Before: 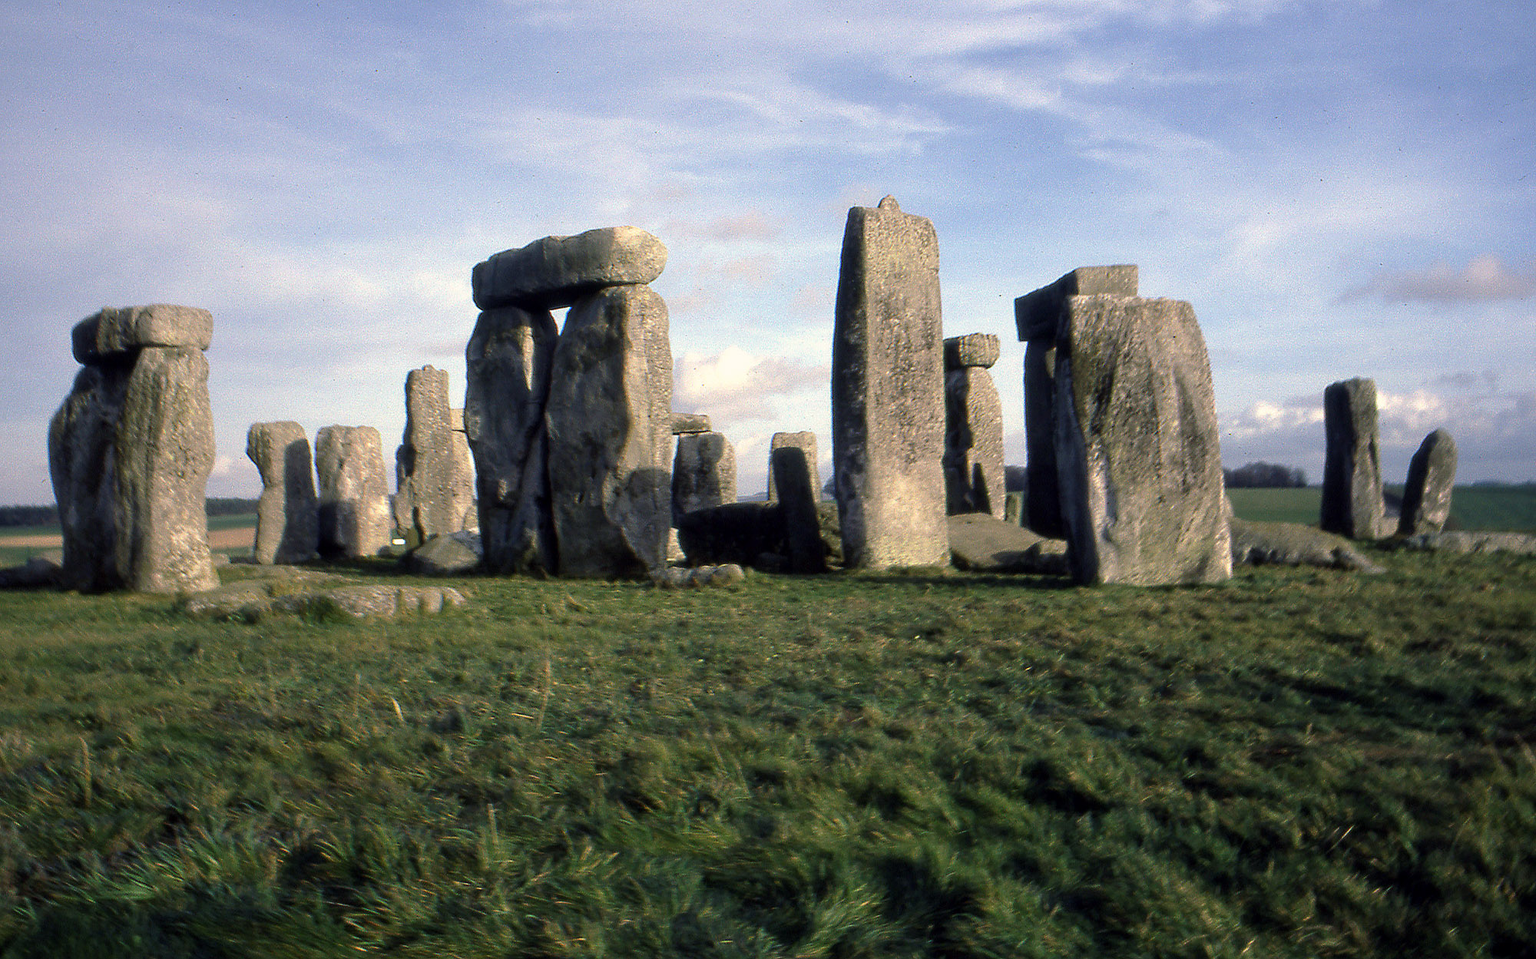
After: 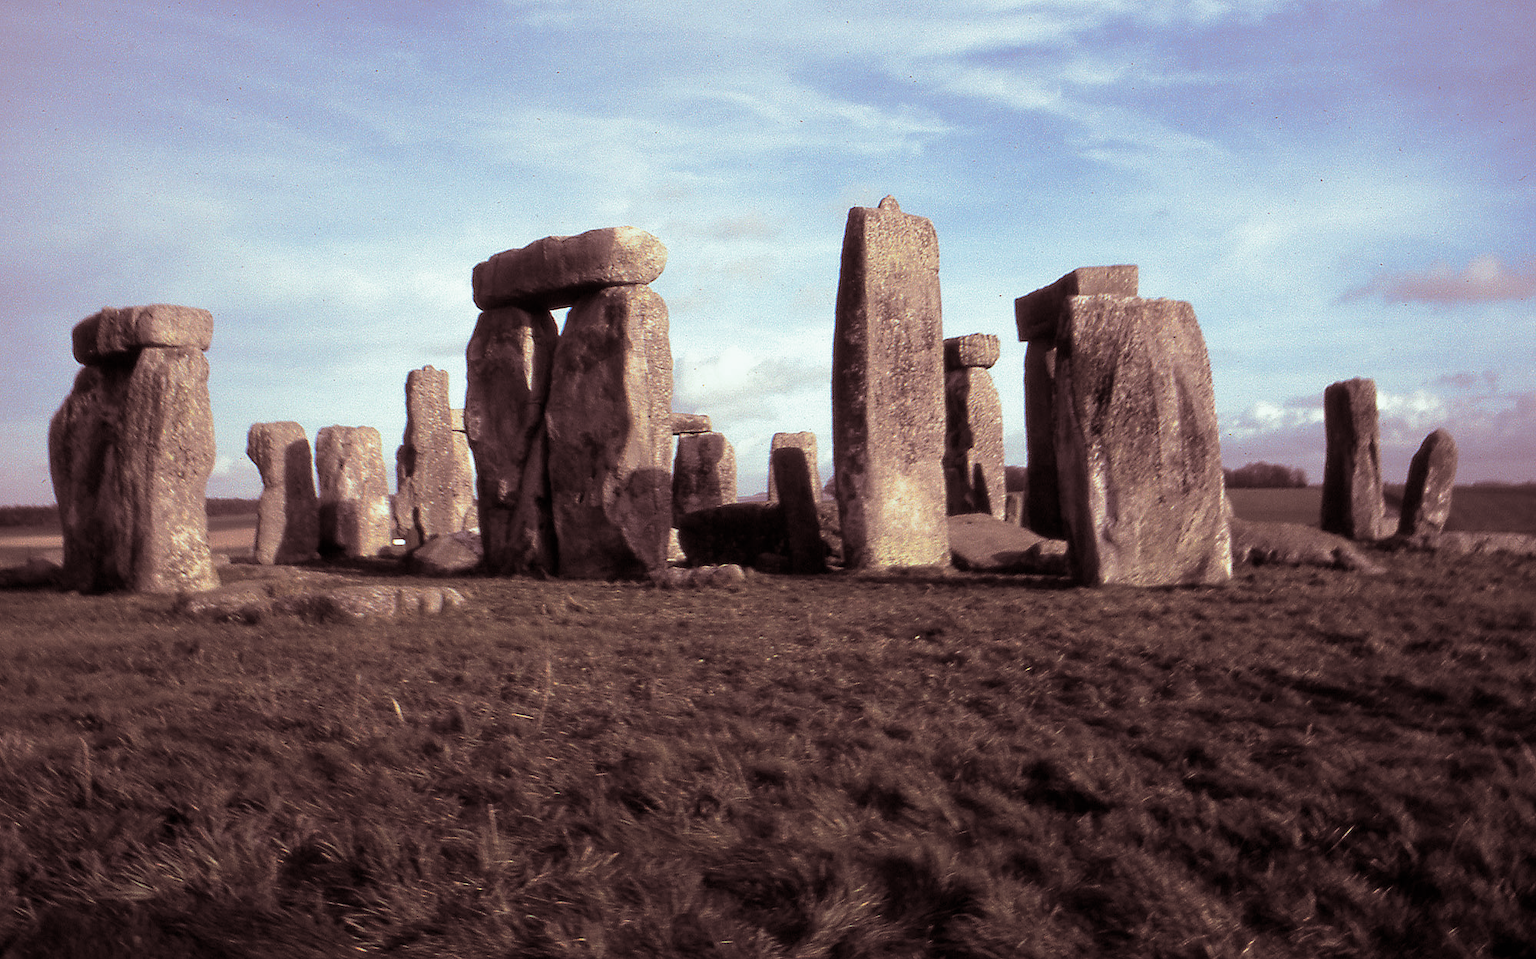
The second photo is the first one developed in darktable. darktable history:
split-toning: shadows › saturation 0.3, highlights › hue 180°, highlights › saturation 0.3, compress 0%
white balance: emerald 1
